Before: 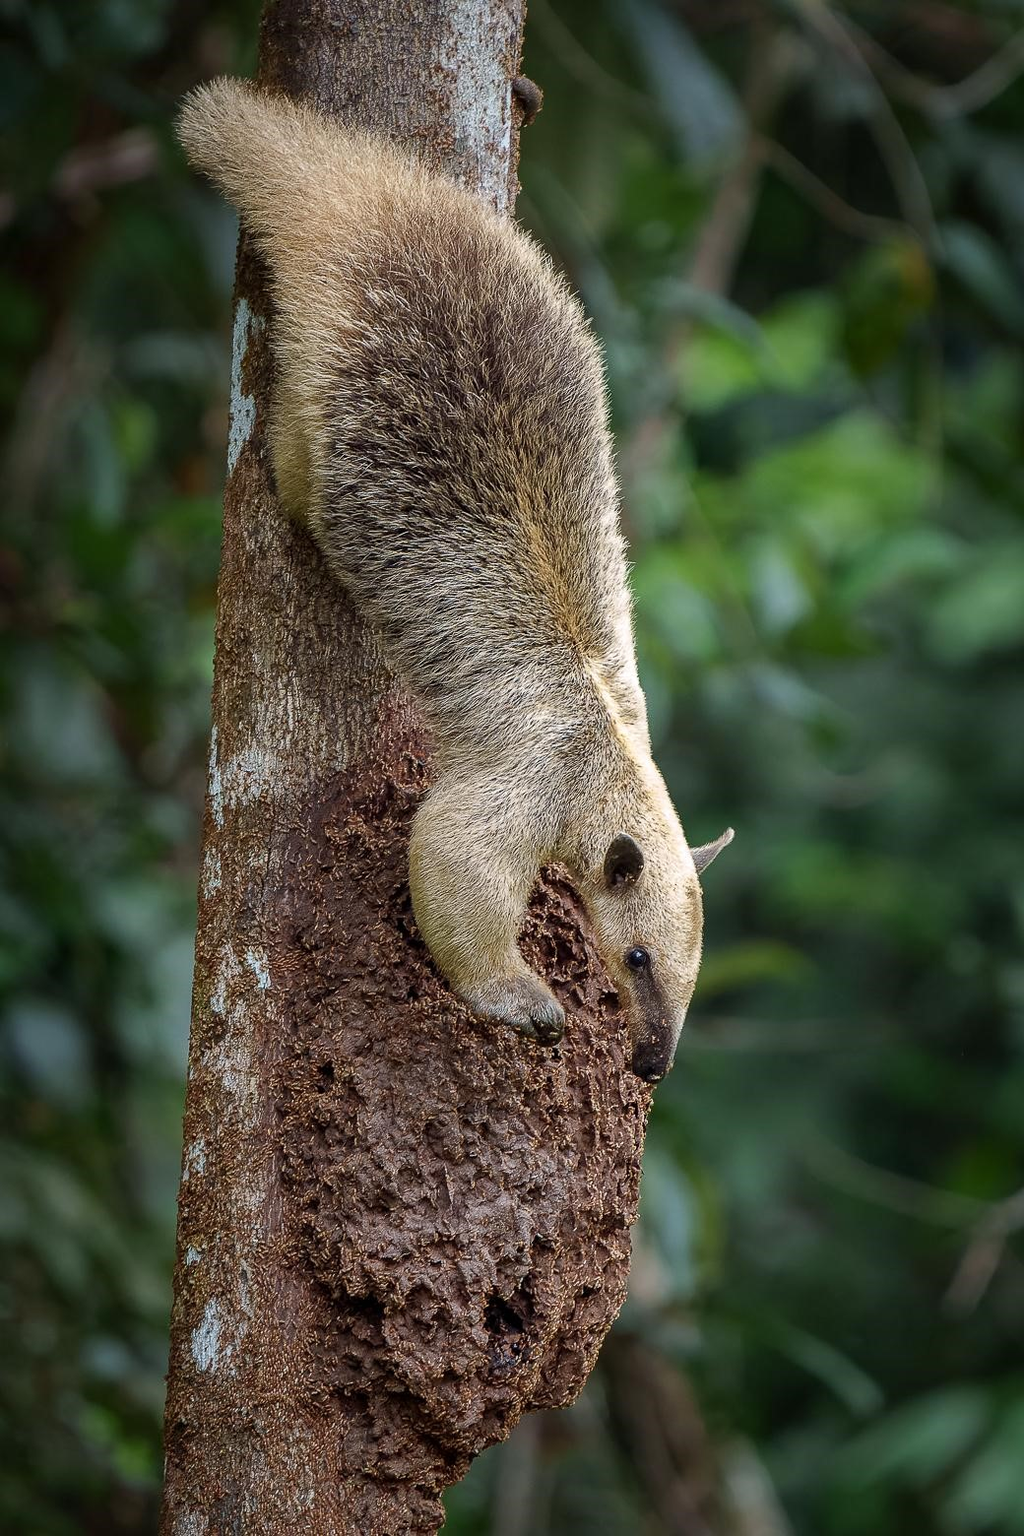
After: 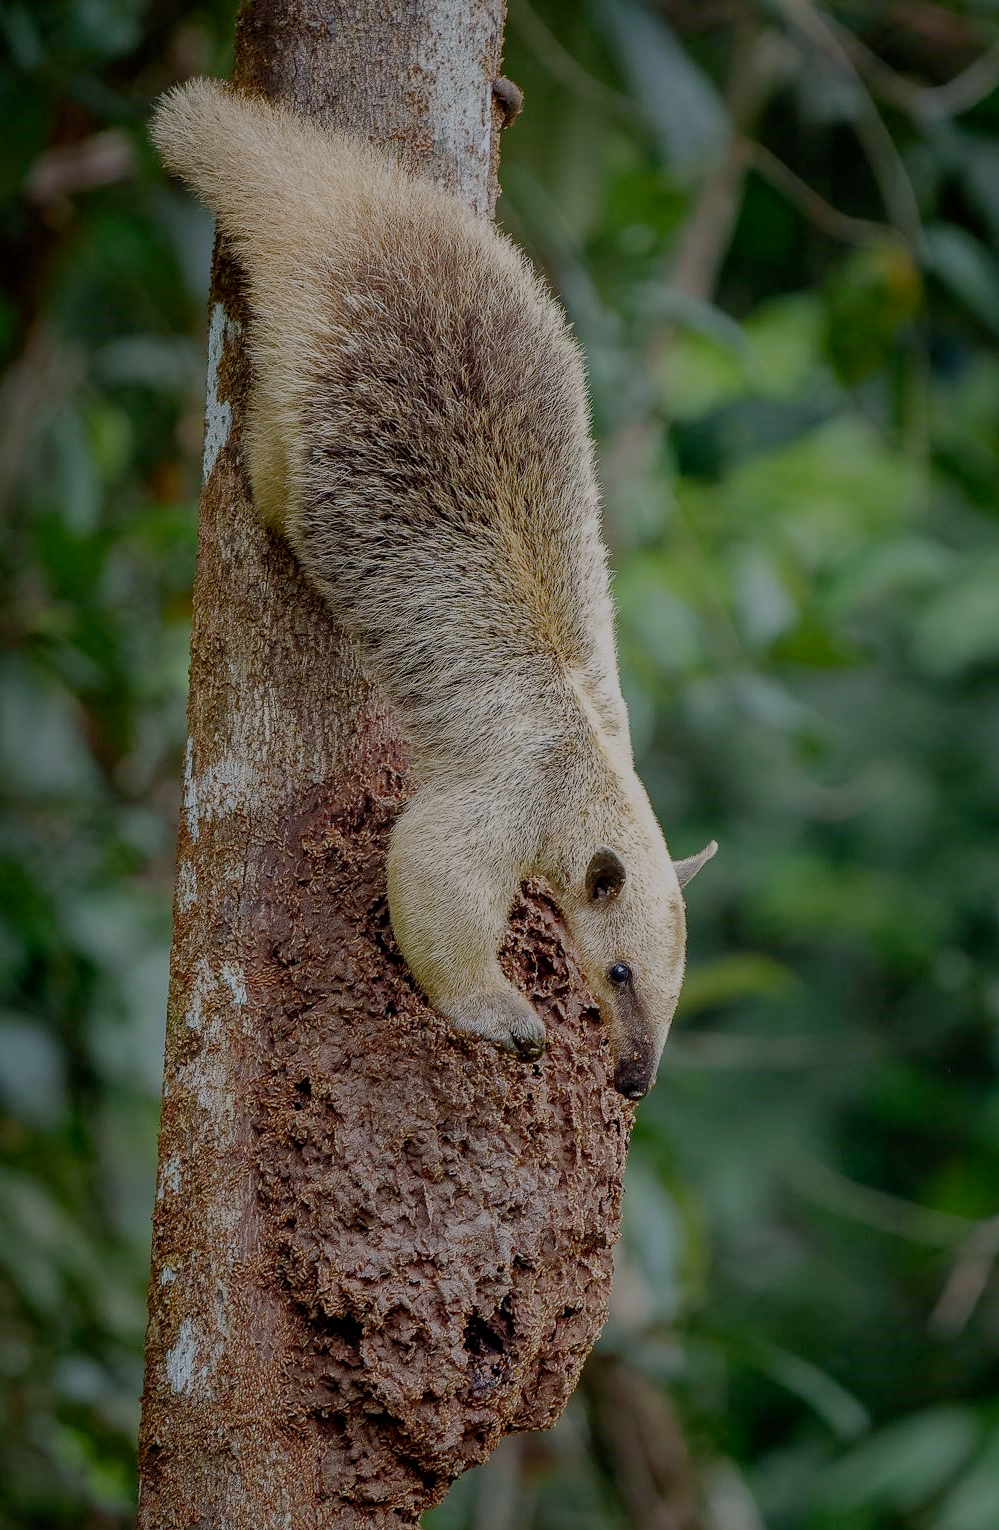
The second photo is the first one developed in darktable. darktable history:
filmic rgb: middle gray luminance 2.7%, black relative exposure -9.91 EV, white relative exposure 7.01 EV, dynamic range scaling 9.35%, target black luminance 0%, hardness 3.17, latitude 43.49%, contrast 0.681, highlights saturation mix 6.32%, shadows ↔ highlights balance 14.25%, preserve chrominance no, color science v5 (2021), iterations of high-quality reconstruction 0
crop and rotate: left 2.752%, right 1.1%, bottom 1.913%
